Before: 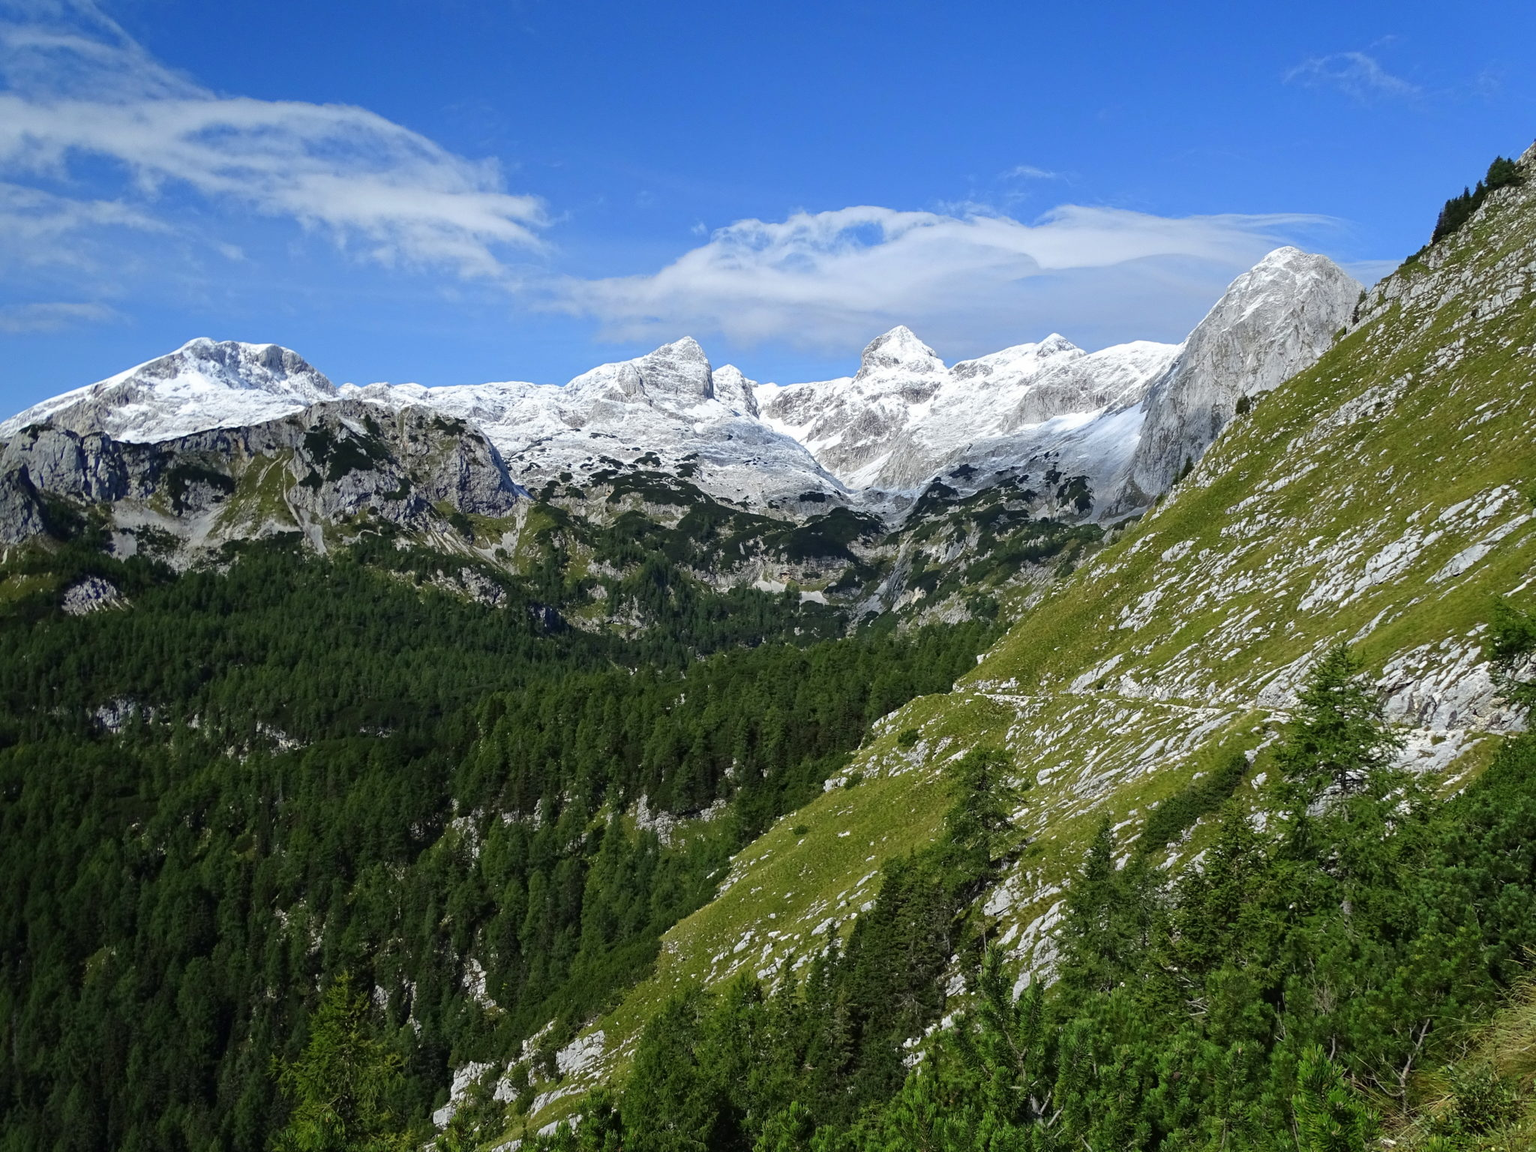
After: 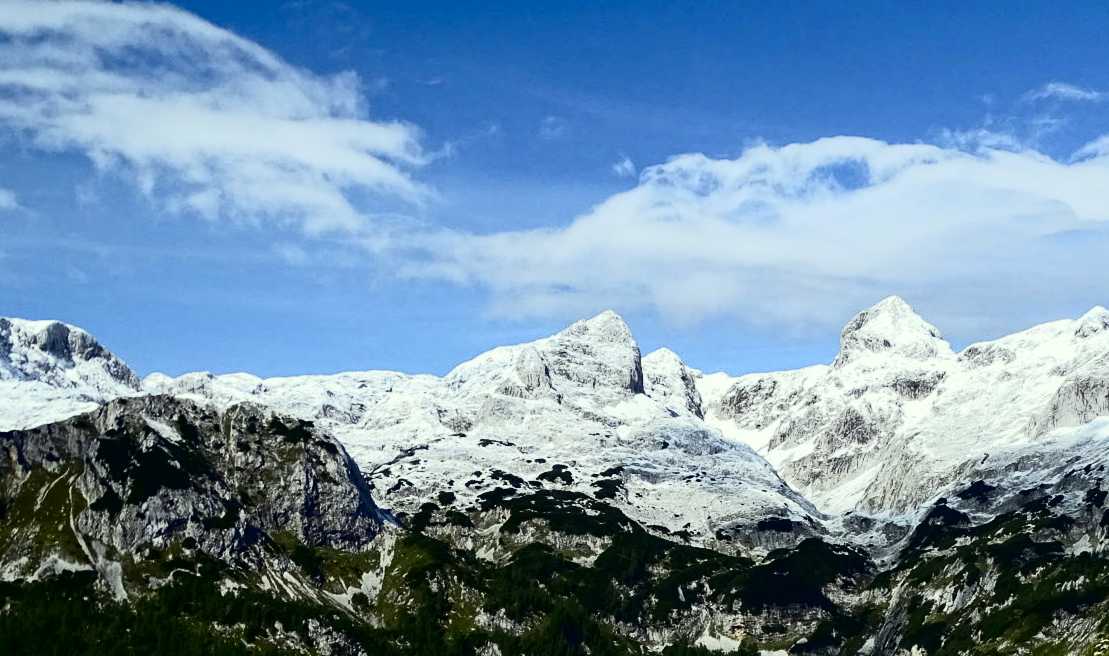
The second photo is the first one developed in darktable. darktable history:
color correction: highlights a* -4.66, highlights b* 5.06, saturation 0.965
crop: left 15.053%, top 9.021%, right 30.767%, bottom 48.255%
tone curve: curves: ch0 [(0, 0) (0.003, 0.005) (0.011, 0.006) (0.025, 0.004) (0.044, 0.004) (0.069, 0.007) (0.1, 0.014) (0.136, 0.018) (0.177, 0.034) (0.224, 0.065) (0.277, 0.089) (0.335, 0.143) (0.399, 0.219) (0.468, 0.327) (0.543, 0.455) (0.623, 0.63) (0.709, 0.786) (0.801, 0.87) (0.898, 0.922) (1, 1)], color space Lab, independent channels, preserve colors none
